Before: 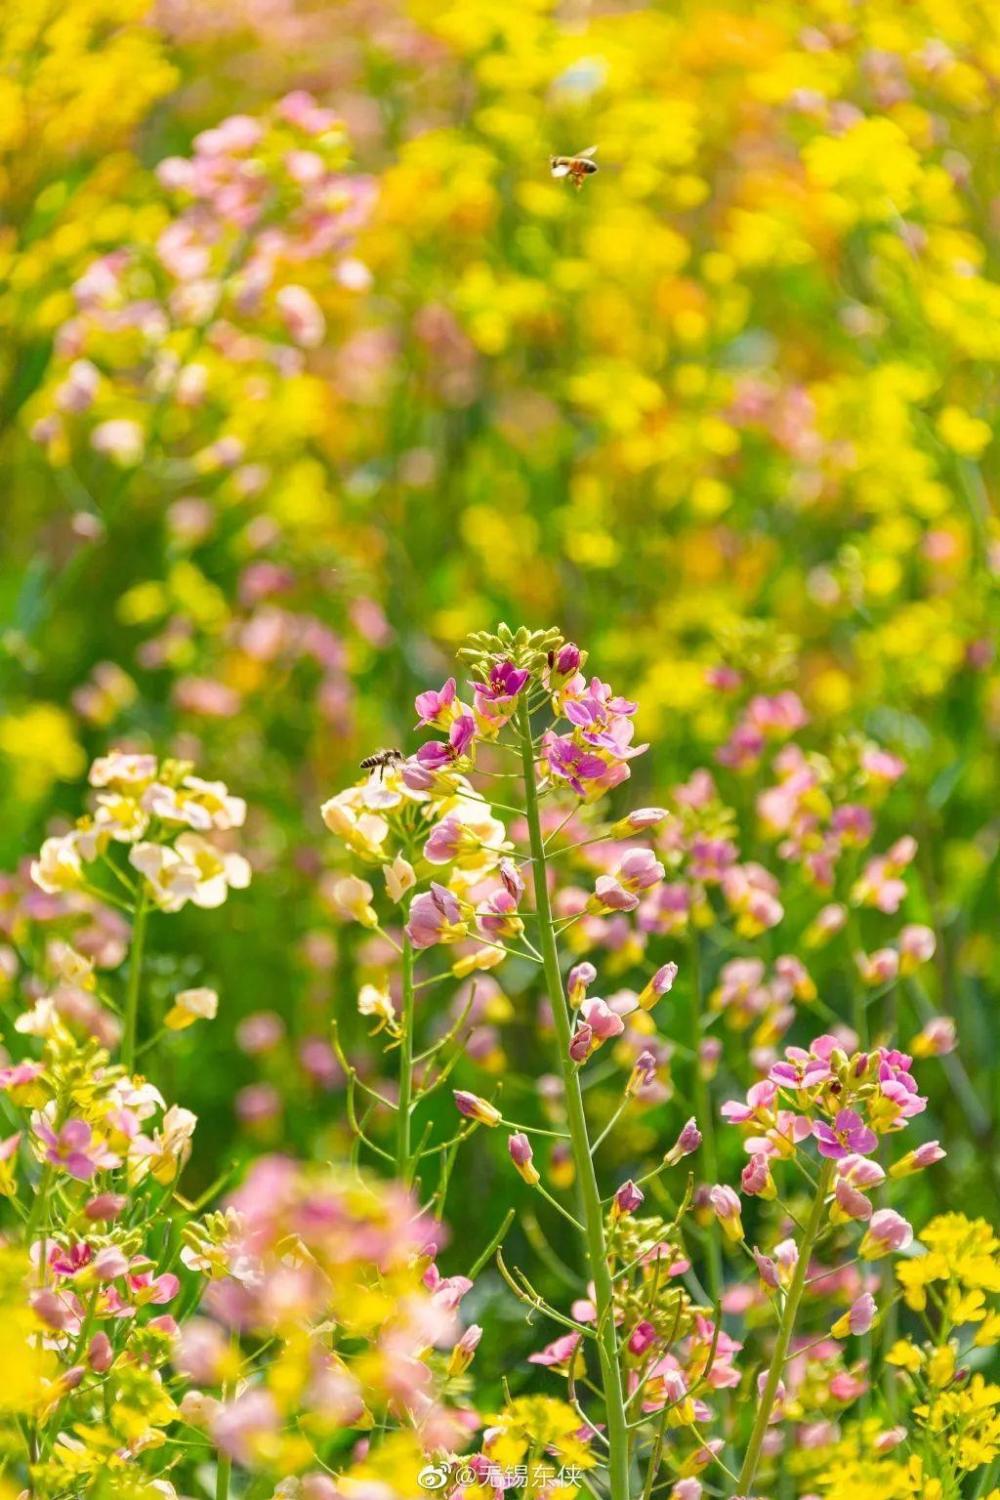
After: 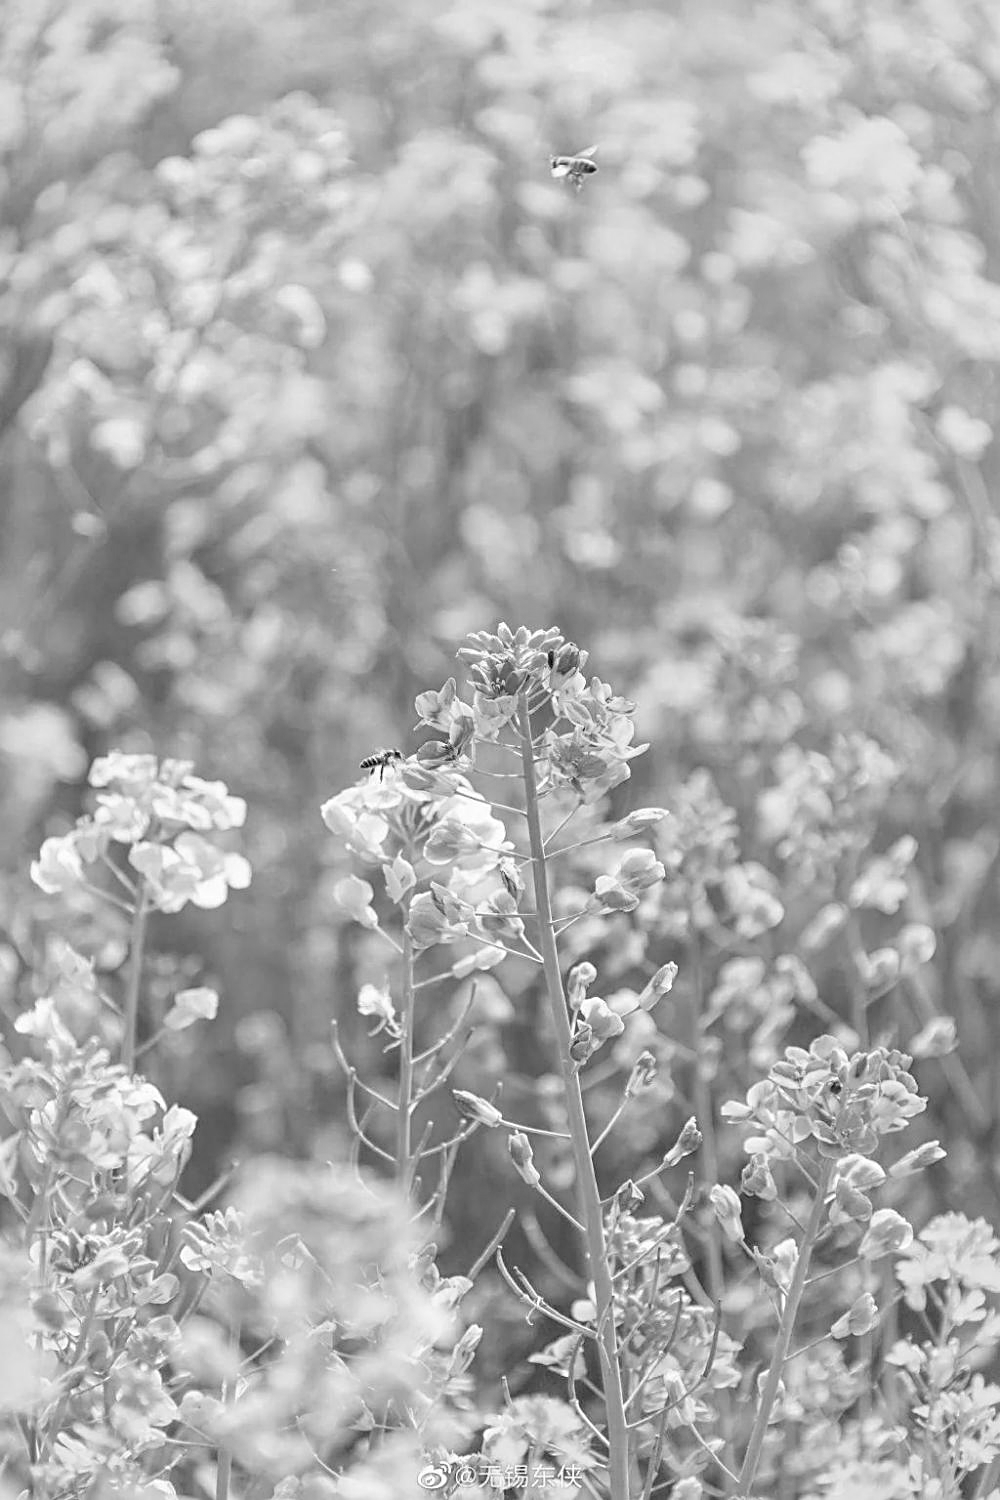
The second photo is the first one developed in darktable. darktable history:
white balance: red 0.948, green 1.02, blue 1.176
sharpen: on, module defaults
contrast brightness saturation: brightness 0.15
monochrome: a 1.94, b -0.638
